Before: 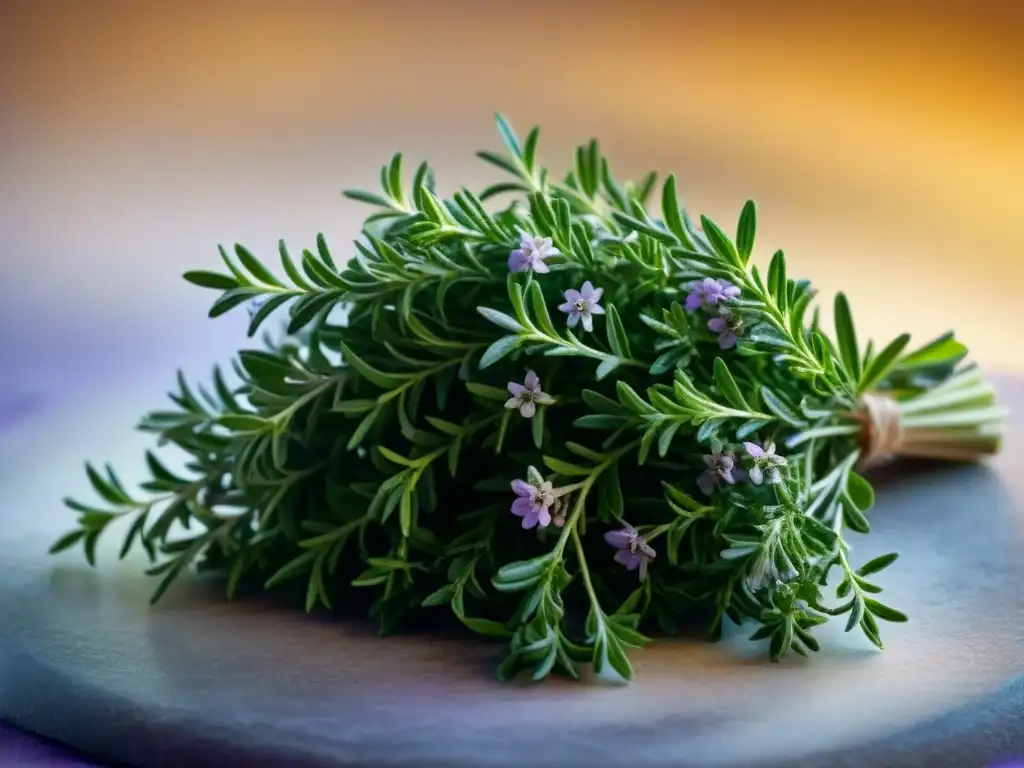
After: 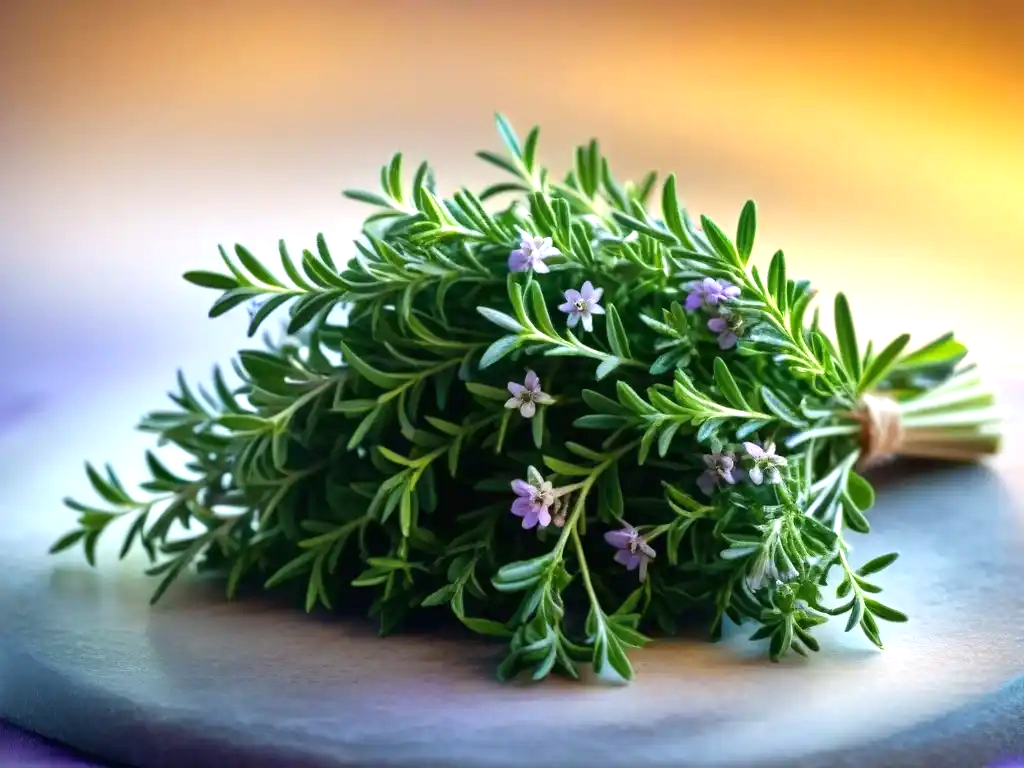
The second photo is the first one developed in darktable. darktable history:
exposure: black level correction 0, exposure 0.685 EV, compensate highlight preservation false
